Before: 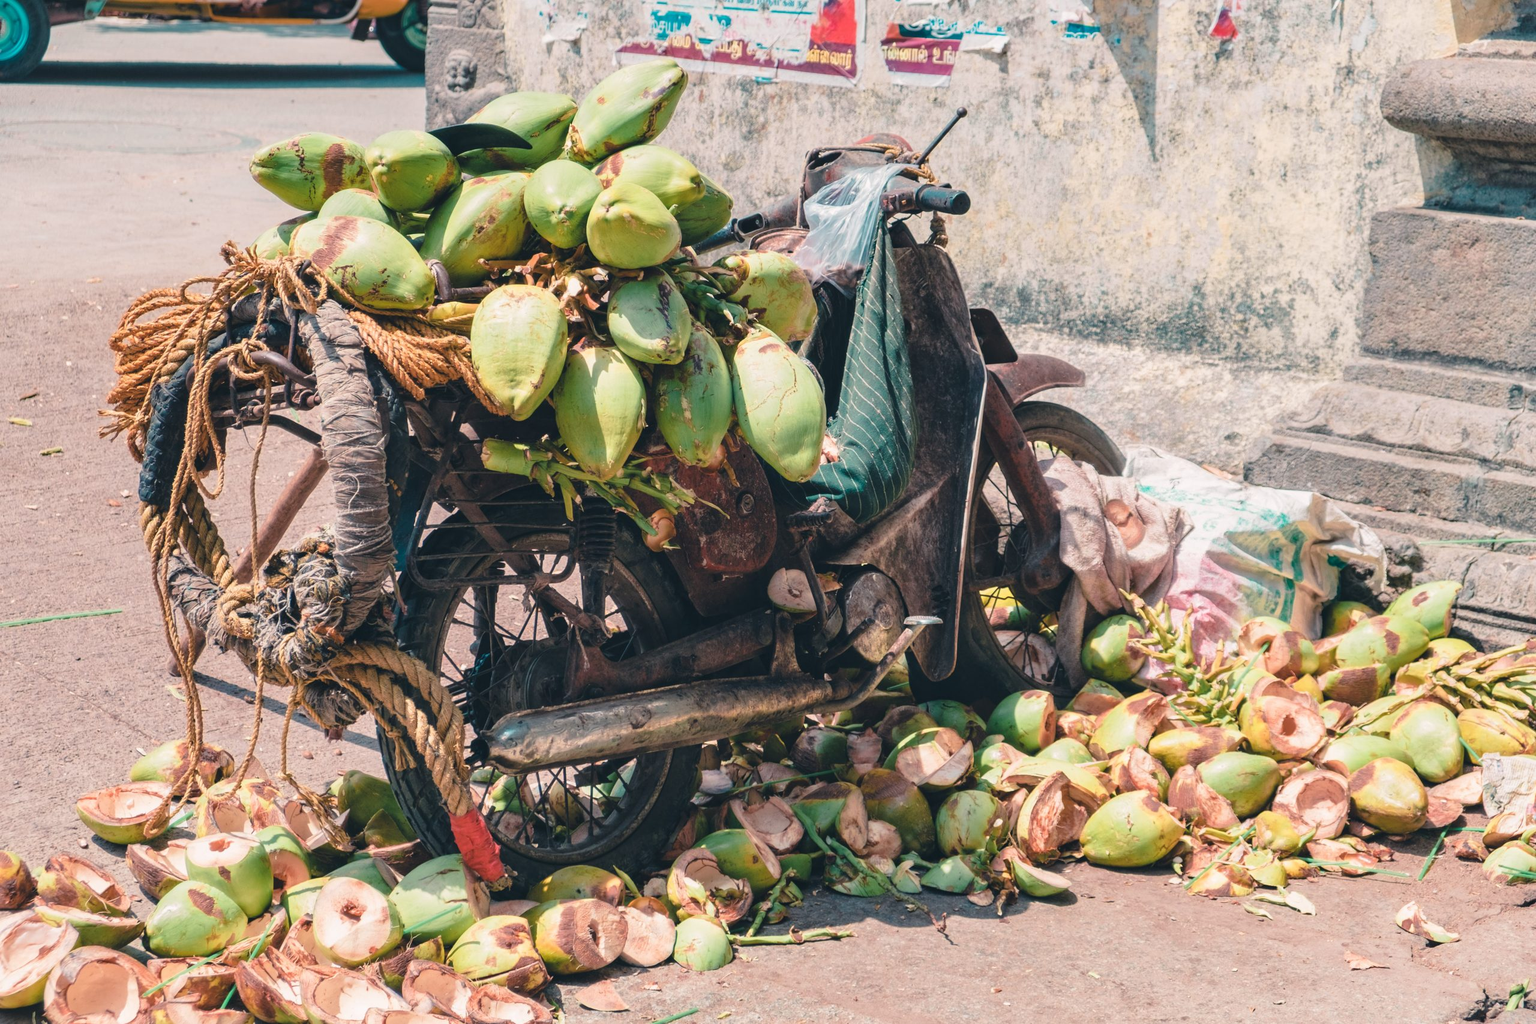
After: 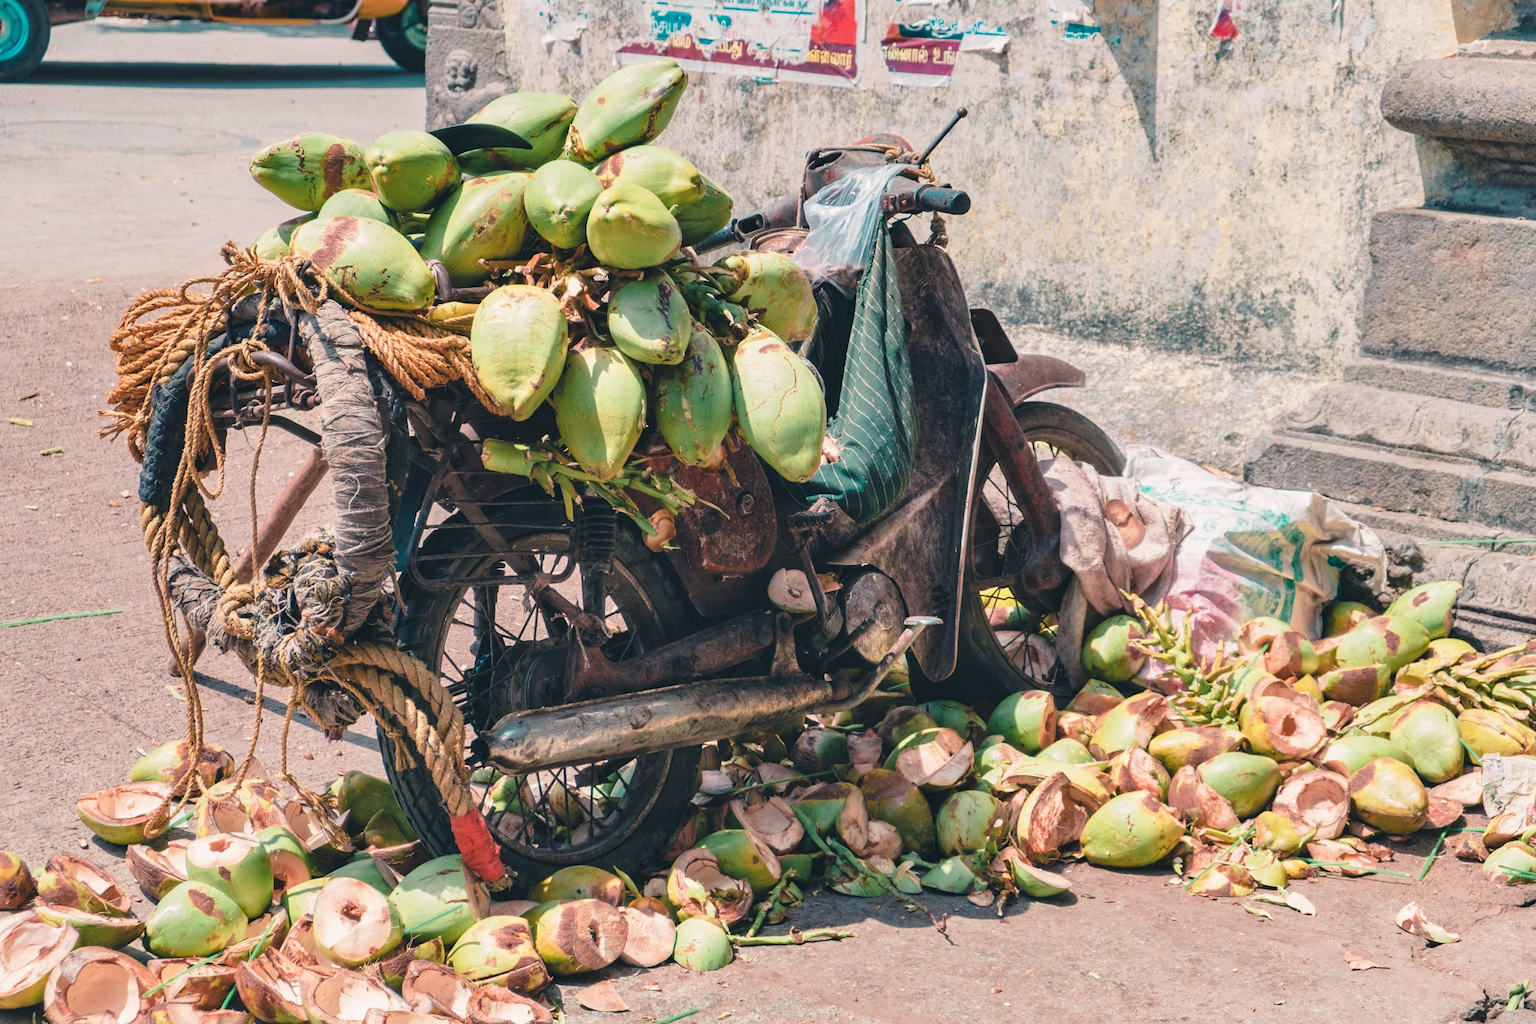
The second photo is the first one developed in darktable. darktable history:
shadows and highlights: shadows 37.04, highlights -26.62, soften with gaussian
